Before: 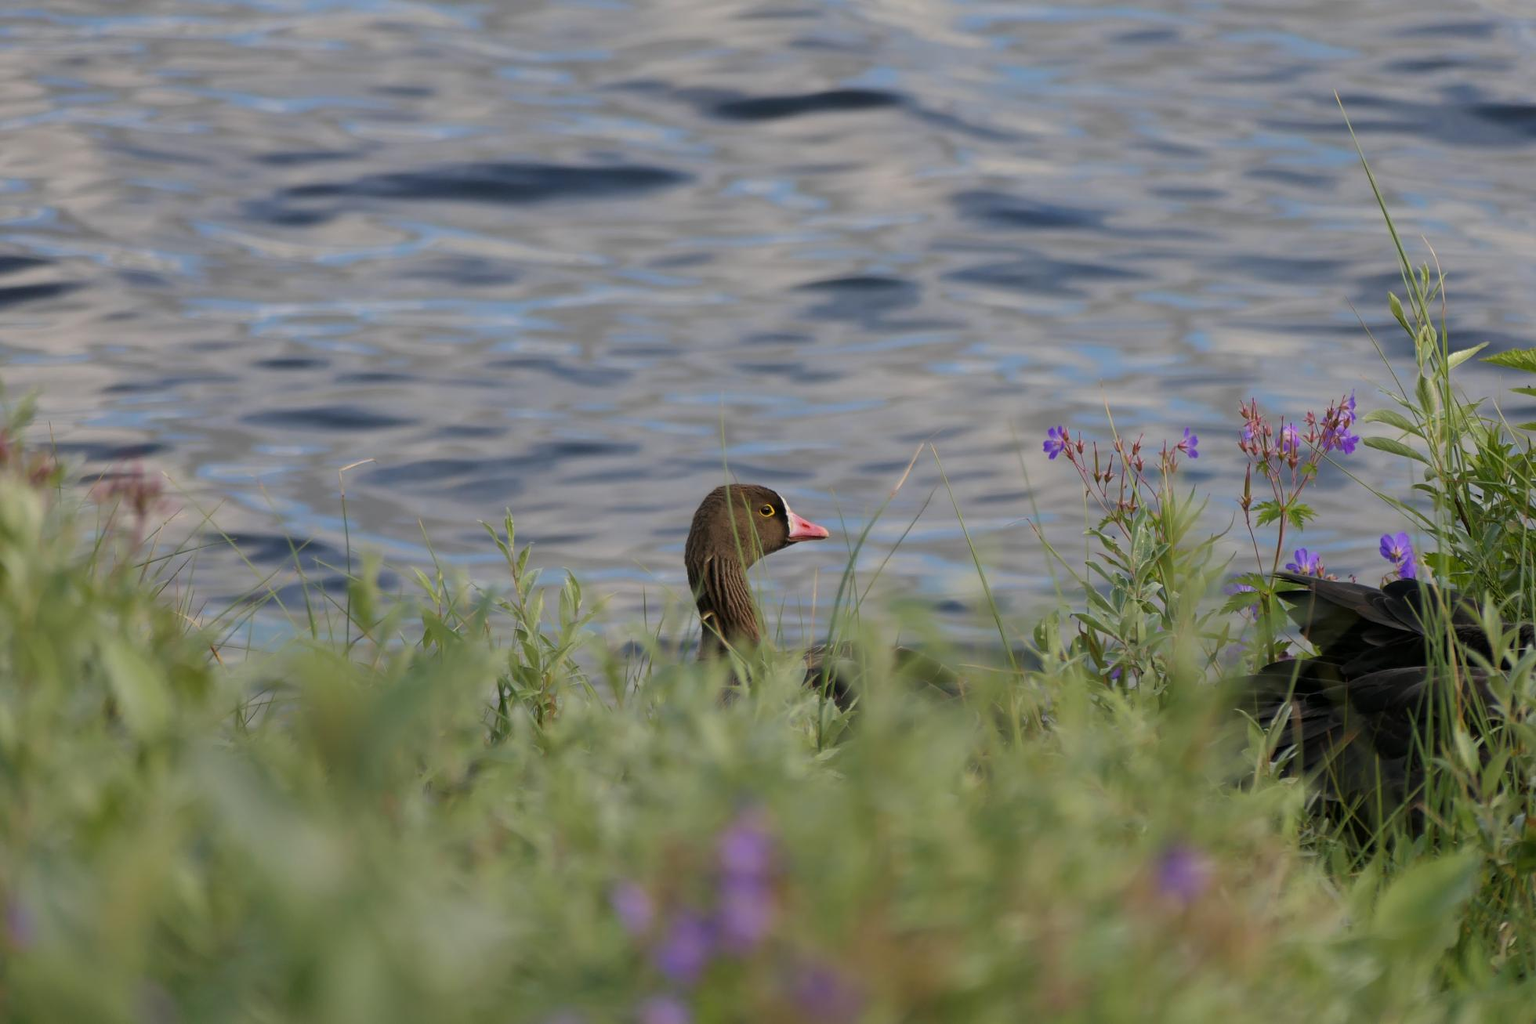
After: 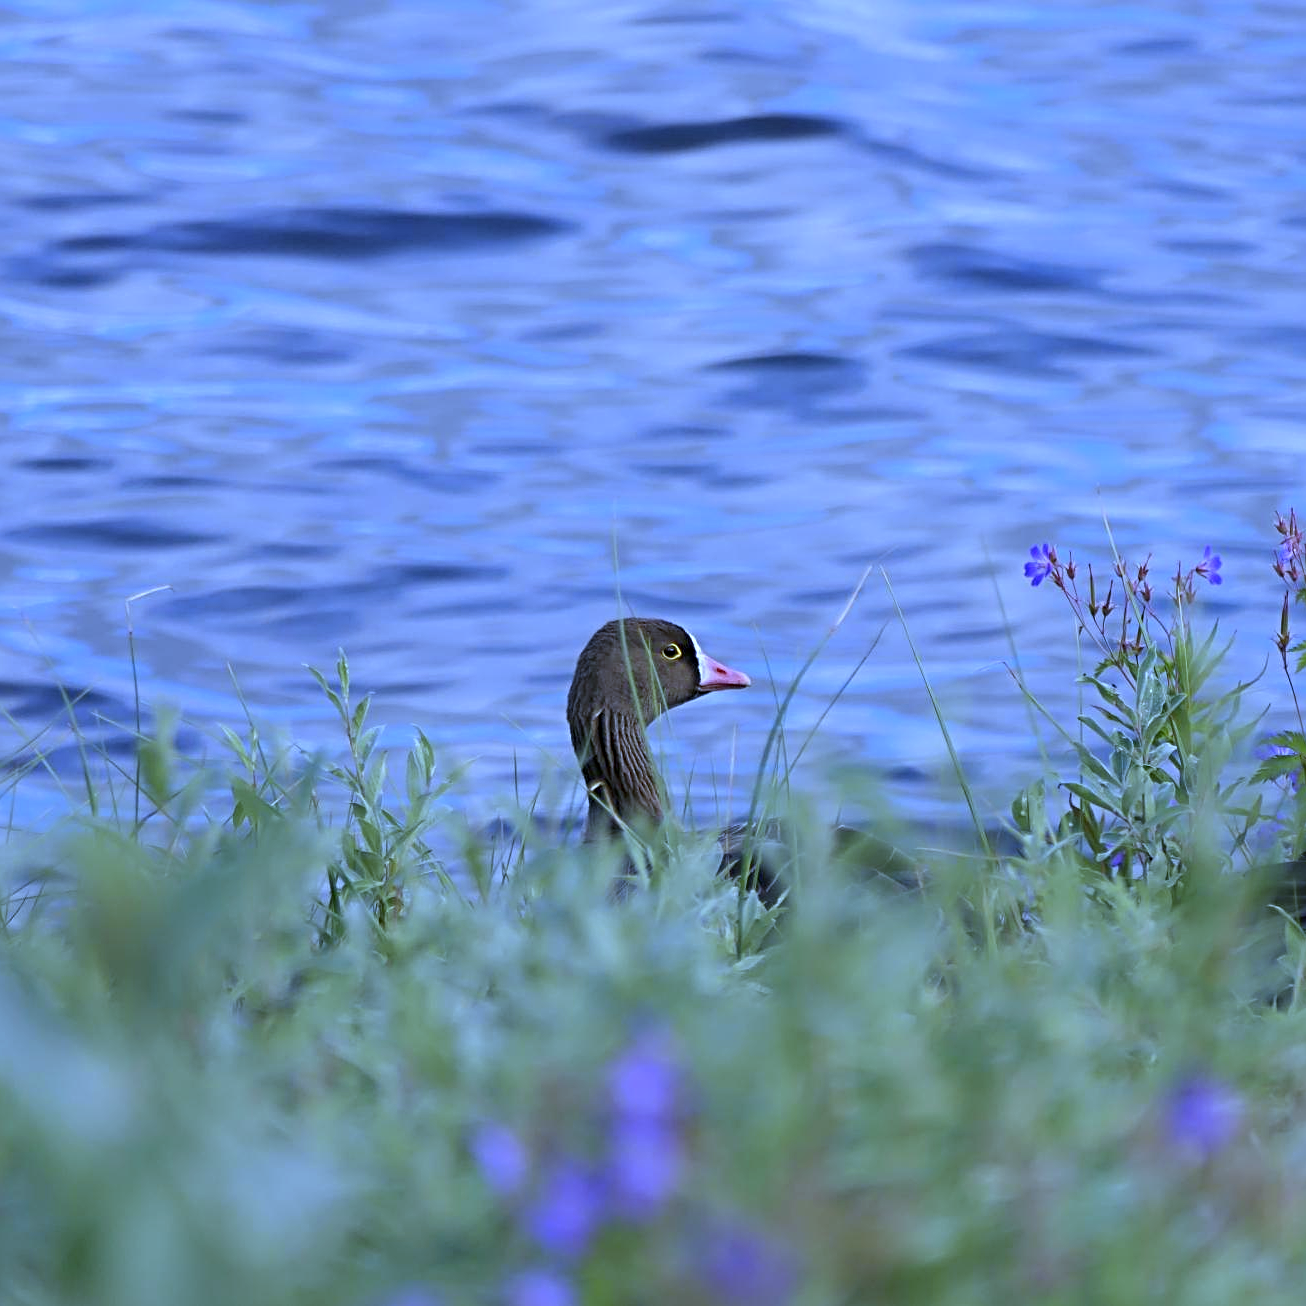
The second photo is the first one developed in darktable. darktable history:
white balance: red 0.766, blue 1.537
crop and rotate: left 15.754%, right 17.579%
exposure: exposure 0.375 EV, compensate highlight preservation false
sharpen: radius 4
